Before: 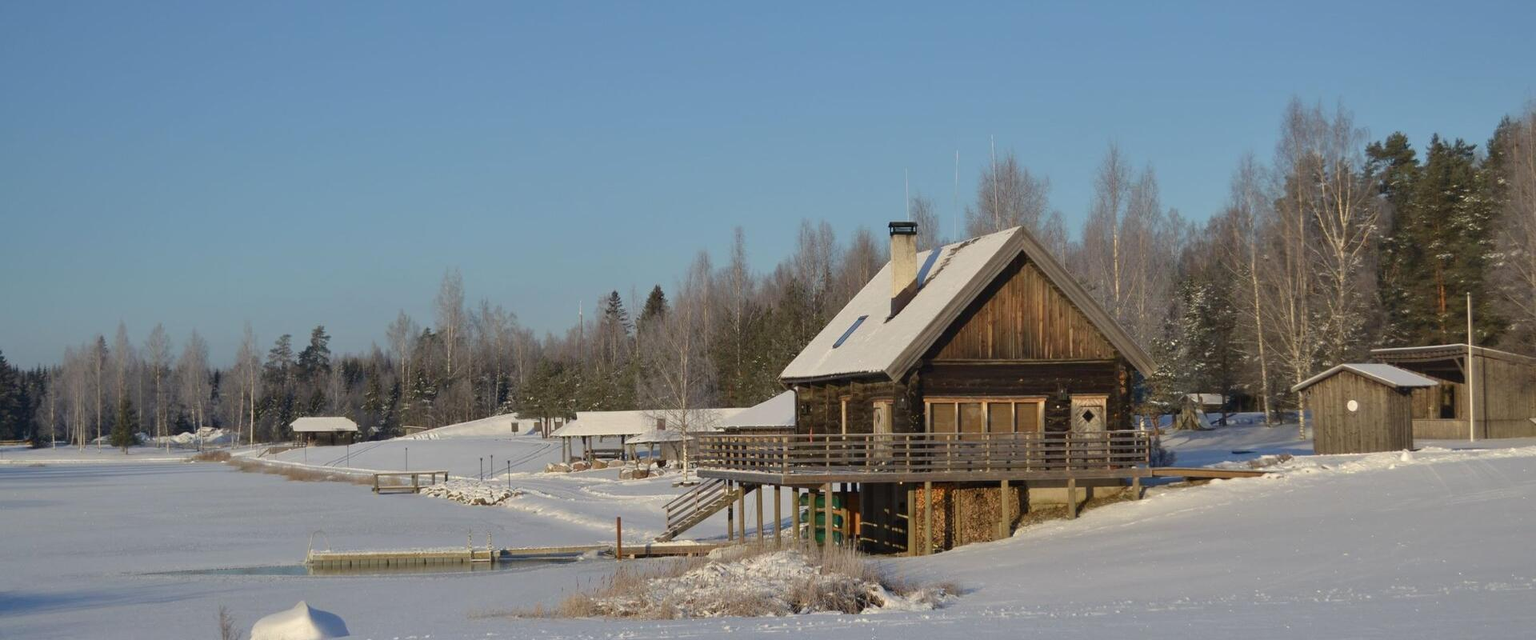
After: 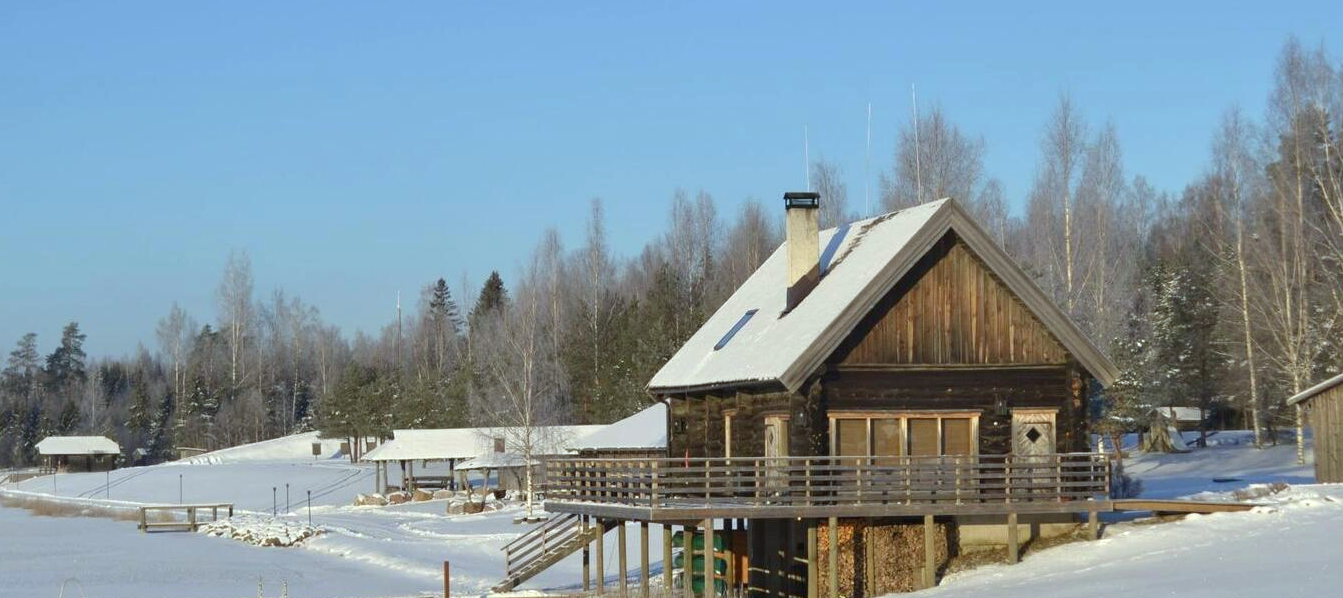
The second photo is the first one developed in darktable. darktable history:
crop and rotate: left 17.046%, top 10.659%, right 12.989%, bottom 14.553%
white balance: red 0.925, blue 1.046
exposure: exposure 0.515 EV, compensate highlight preservation false
